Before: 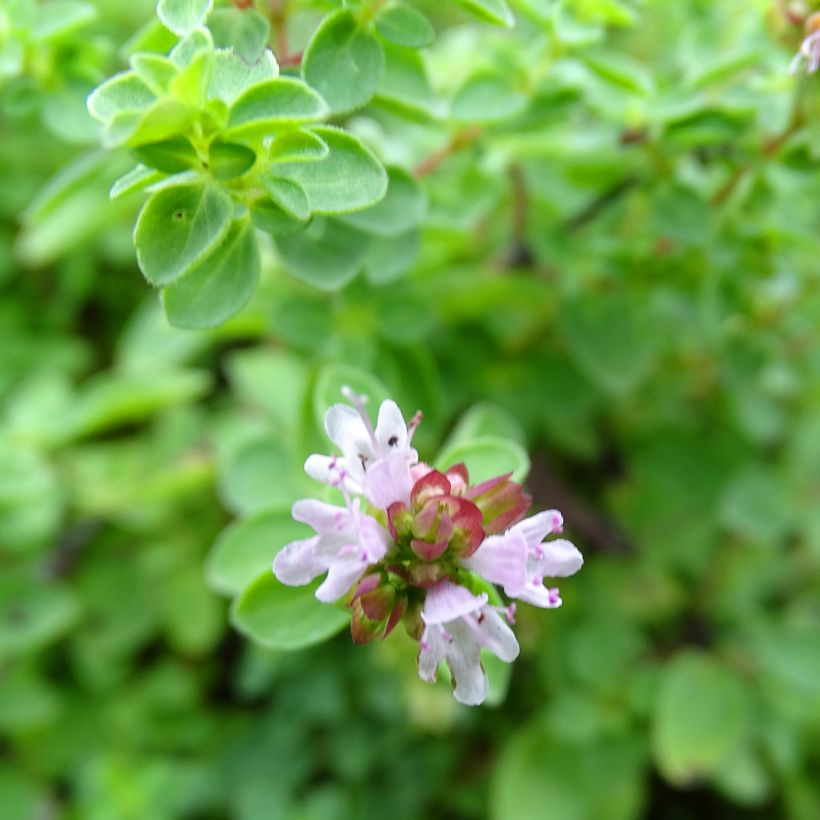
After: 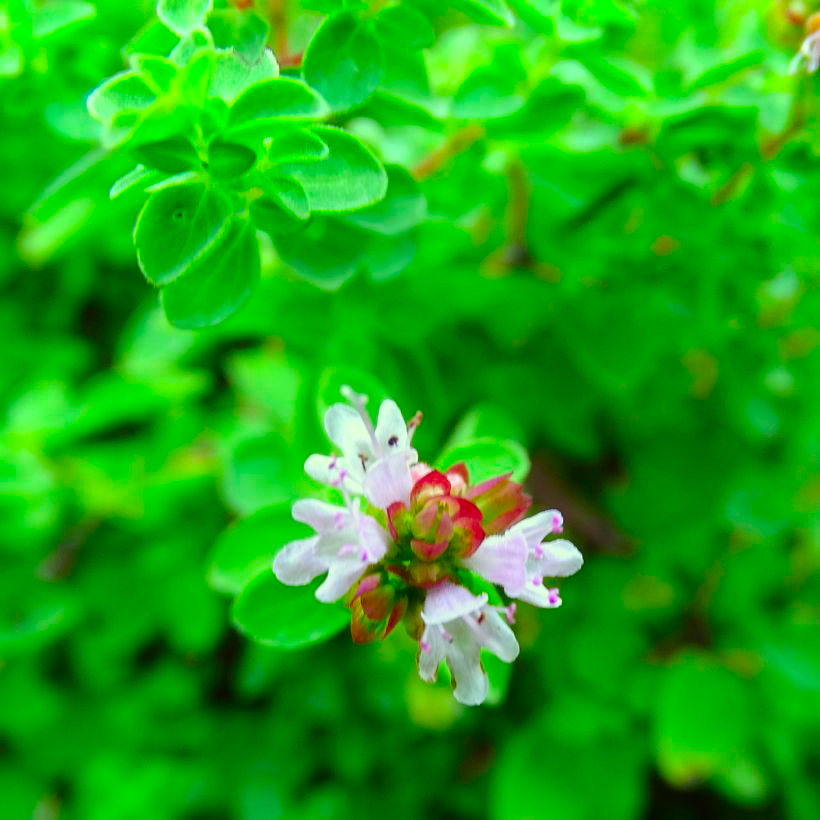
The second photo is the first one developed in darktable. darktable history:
color correction: highlights a* -10.94, highlights b* 9.84, saturation 1.71
